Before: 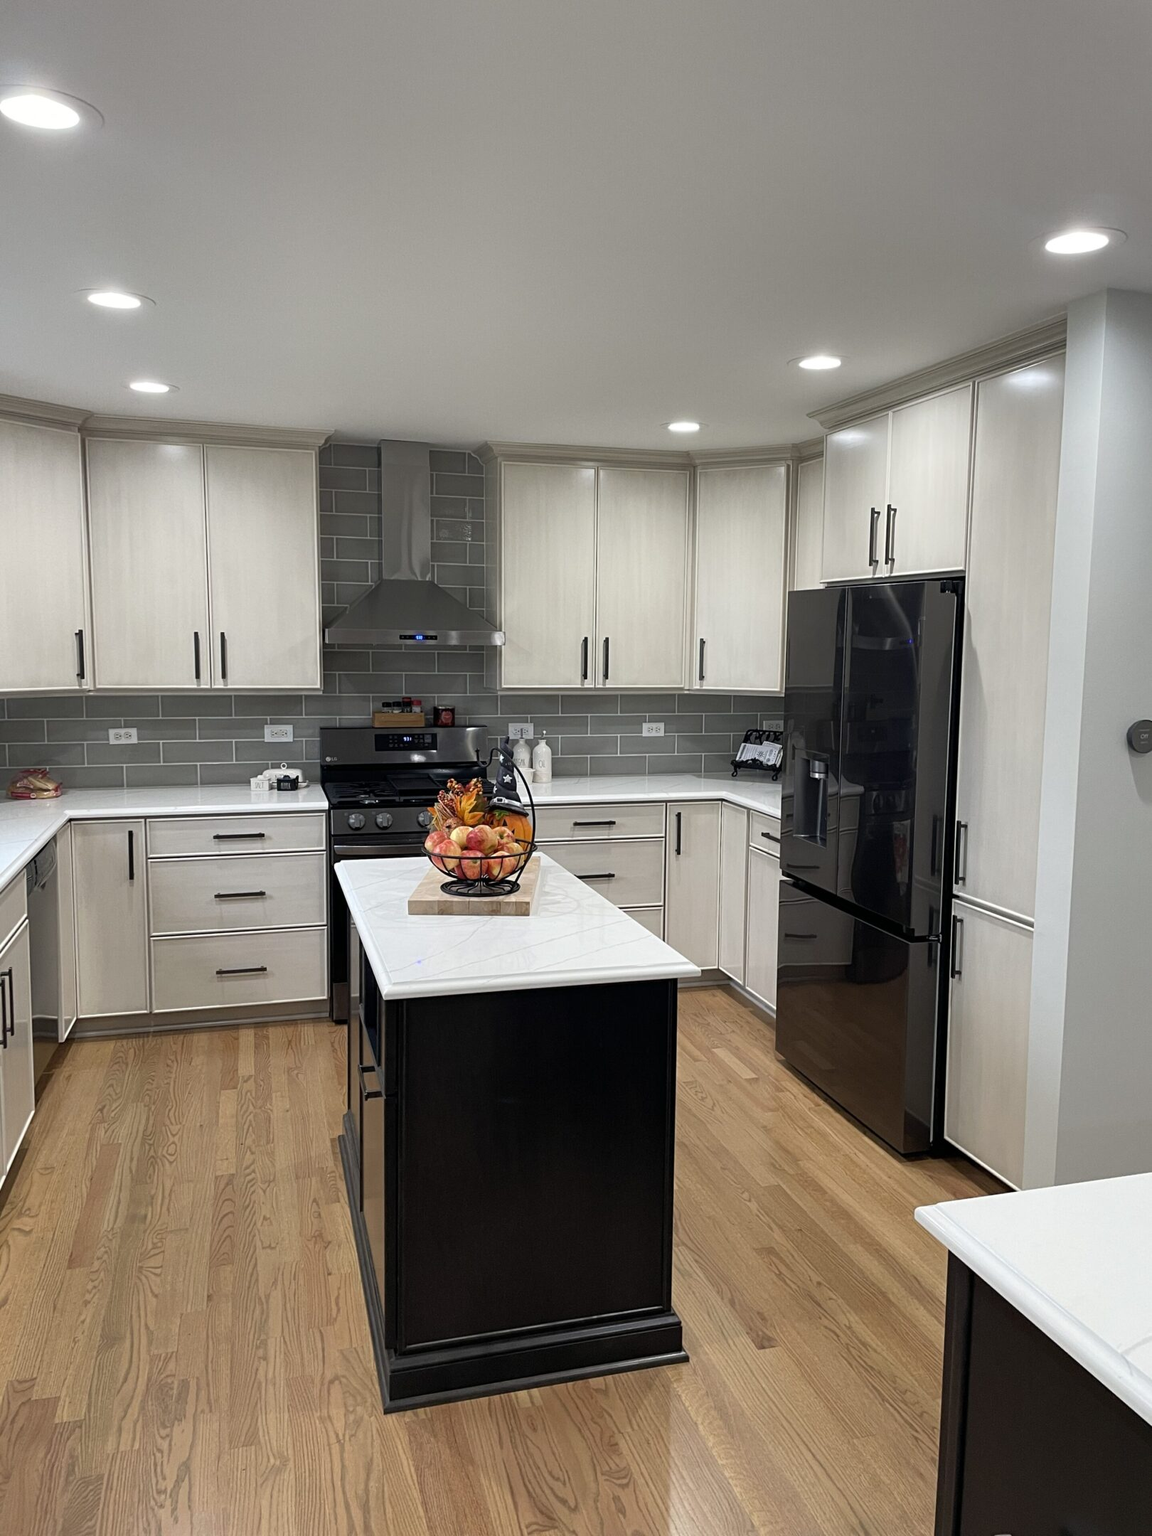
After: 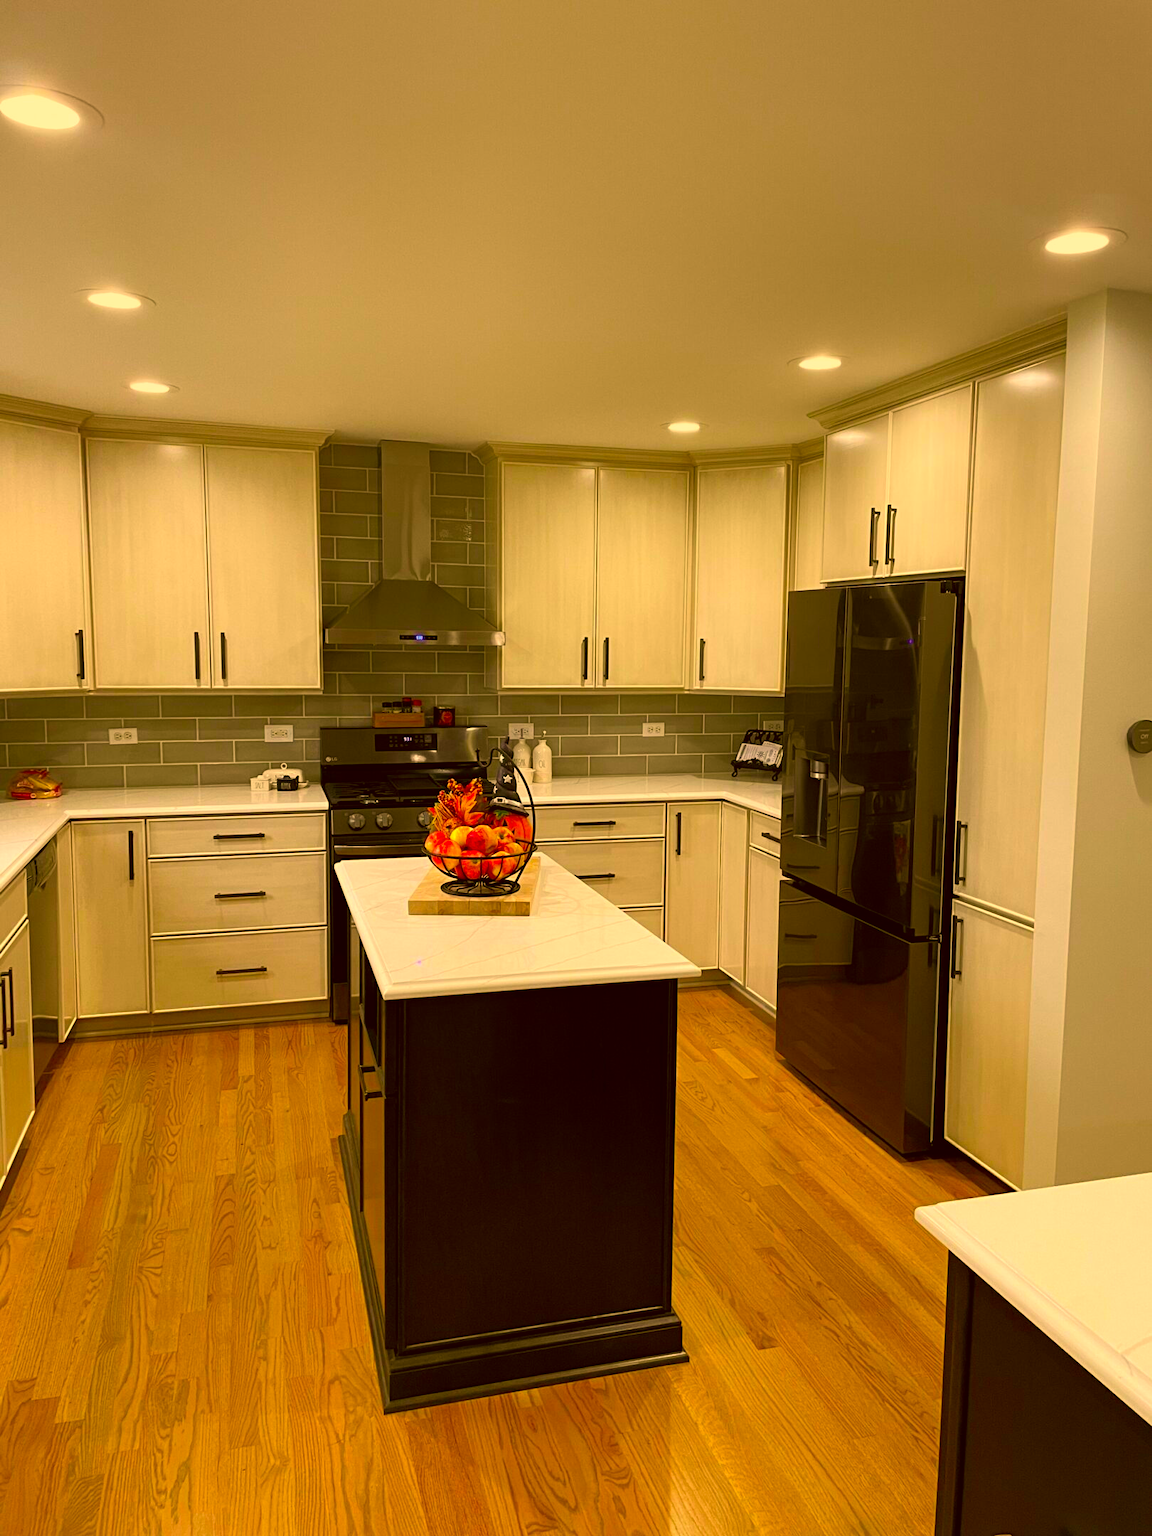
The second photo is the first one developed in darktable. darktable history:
rgb levels: preserve colors max RGB
white balance: red 0.982, blue 1.018
color correction: highlights a* 10.44, highlights b* 30.04, shadows a* 2.73, shadows b* 17.51, saturation 1.72
